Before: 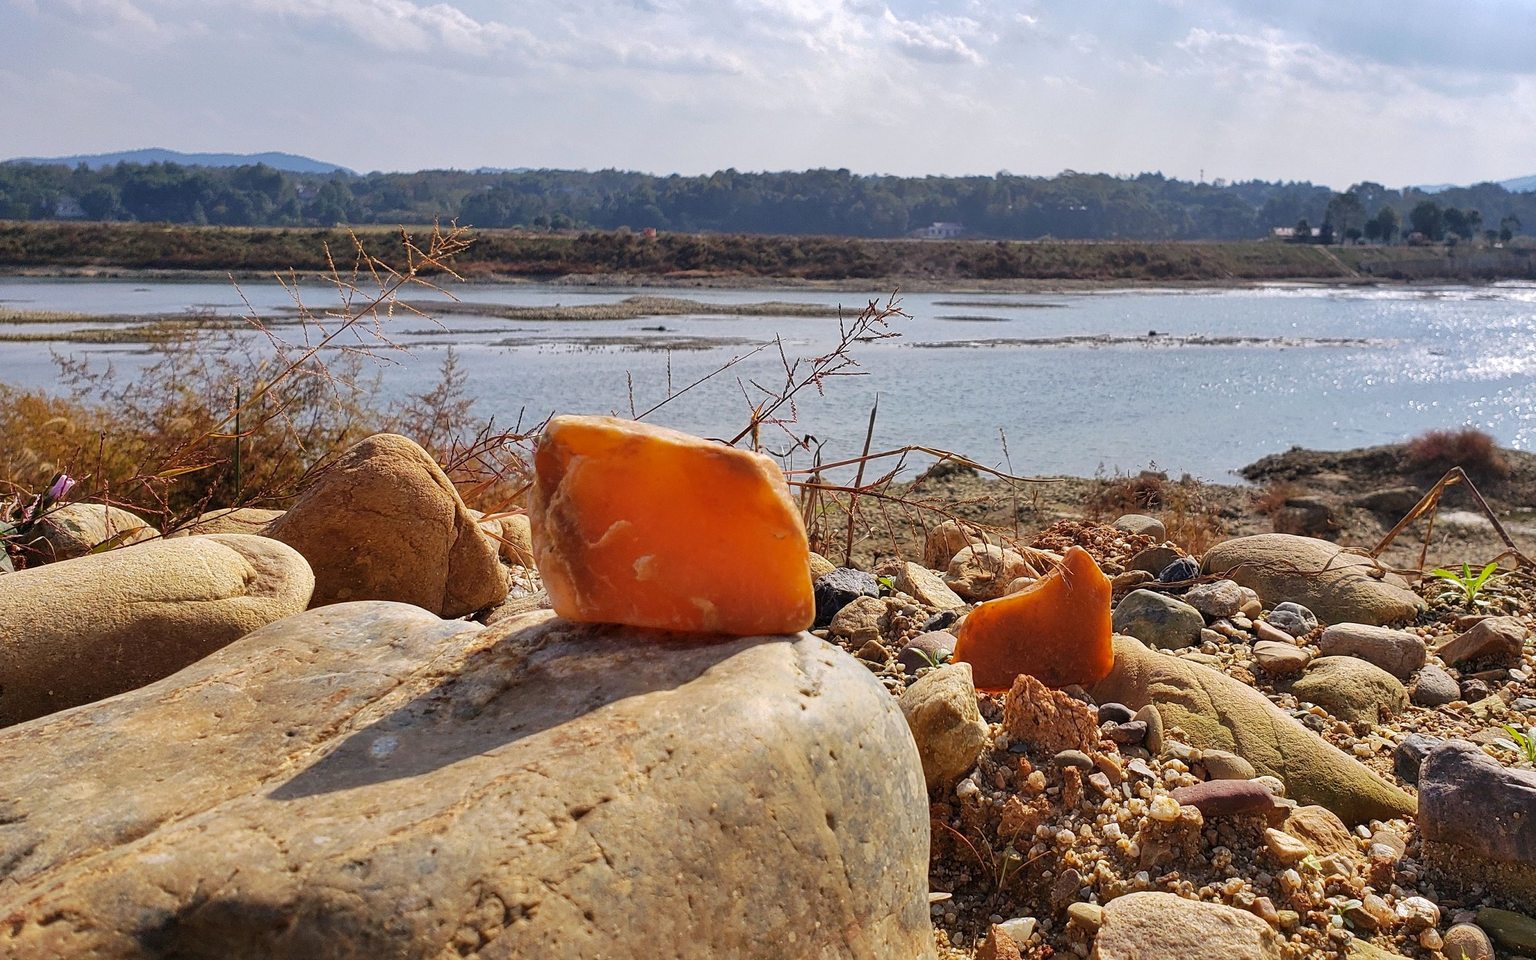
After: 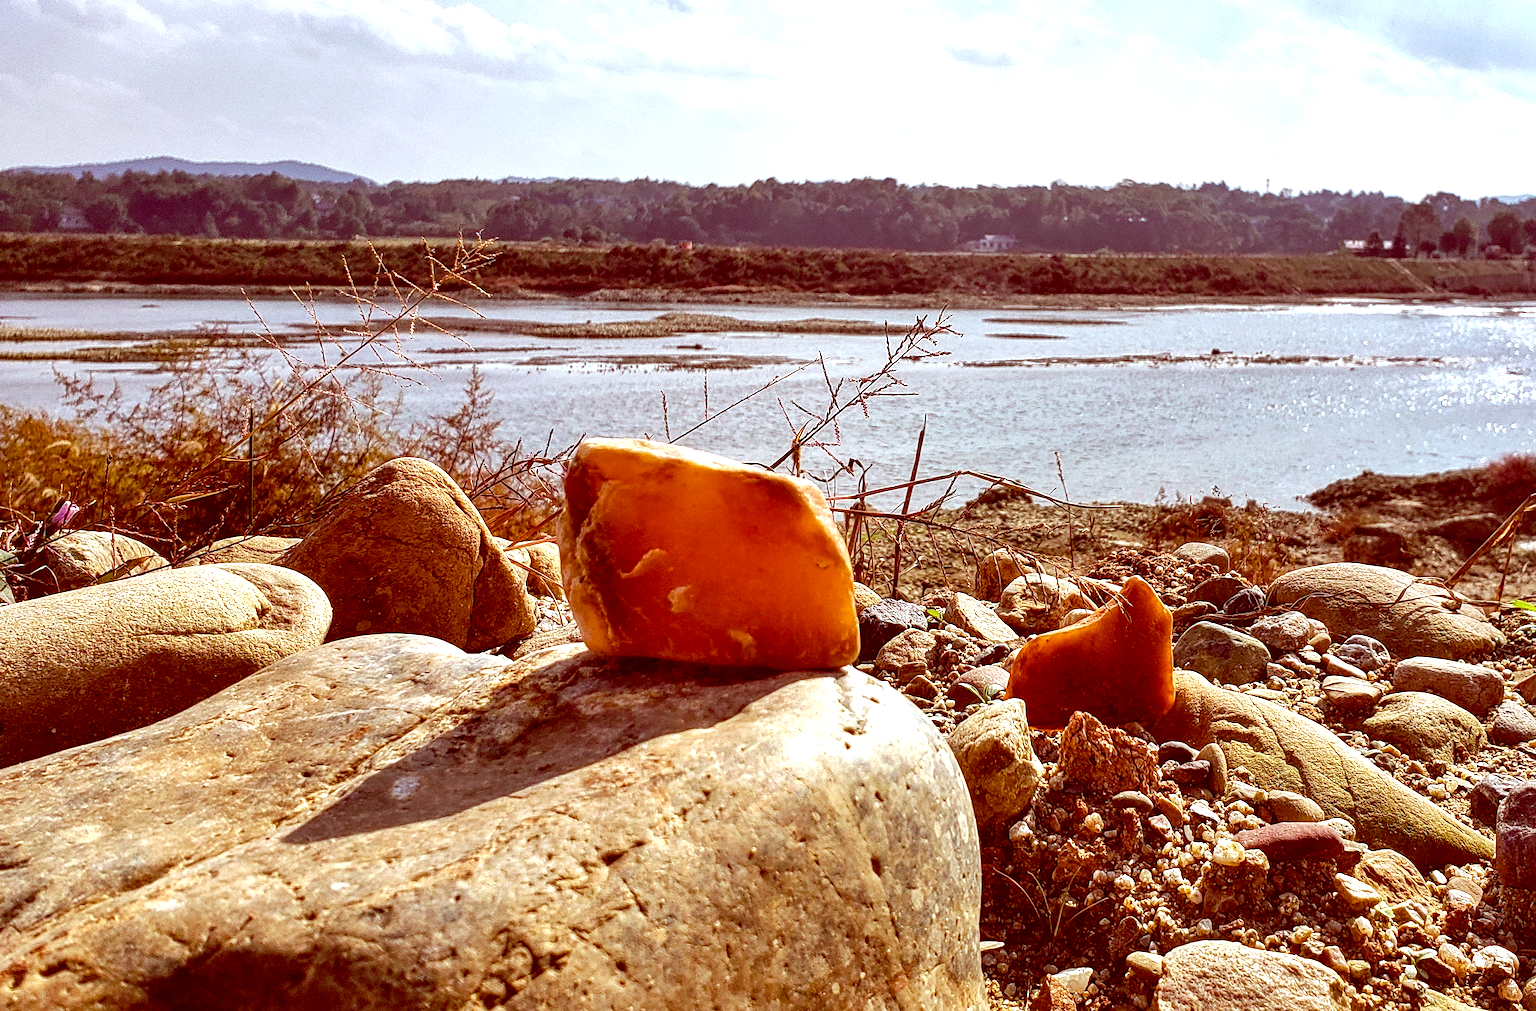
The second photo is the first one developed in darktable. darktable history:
color correction: highlights a* 9.03, highlights b* 8.71, shadows a* 40, shadows b* 40, saturation 0.8
crop and rotate: right 5.167%
local contrast: on, module defaults
color balance rgb: shadows lift › luminance -7.7%, shadows lift › chroma 2.13%, shadows lift › hue 200.79°, power › luminance -7.77%, power › chroma 2.27%, power › hue 220.69°, highlights gain › luminance 15.15%, highlights gain › chroma 4%, highlights gain › hue 209.35°, global offset › luminance -0.21%, global offset › chroma 0.27%, perceptual saturation grading › global saturation 24.42%, perceptual saturation grading › highlights -24.42%, perceptual saturation grading › mid-tones 24.42%, perceptual saturation grading › shadows 40%, perceptual brilliance grading › global brilliance -5%, perceptual brilliance grading › highlights 24.42%, perceptual brilliance grading › mid-tones 7%, perceptual brilliance grading › shadows -5%
